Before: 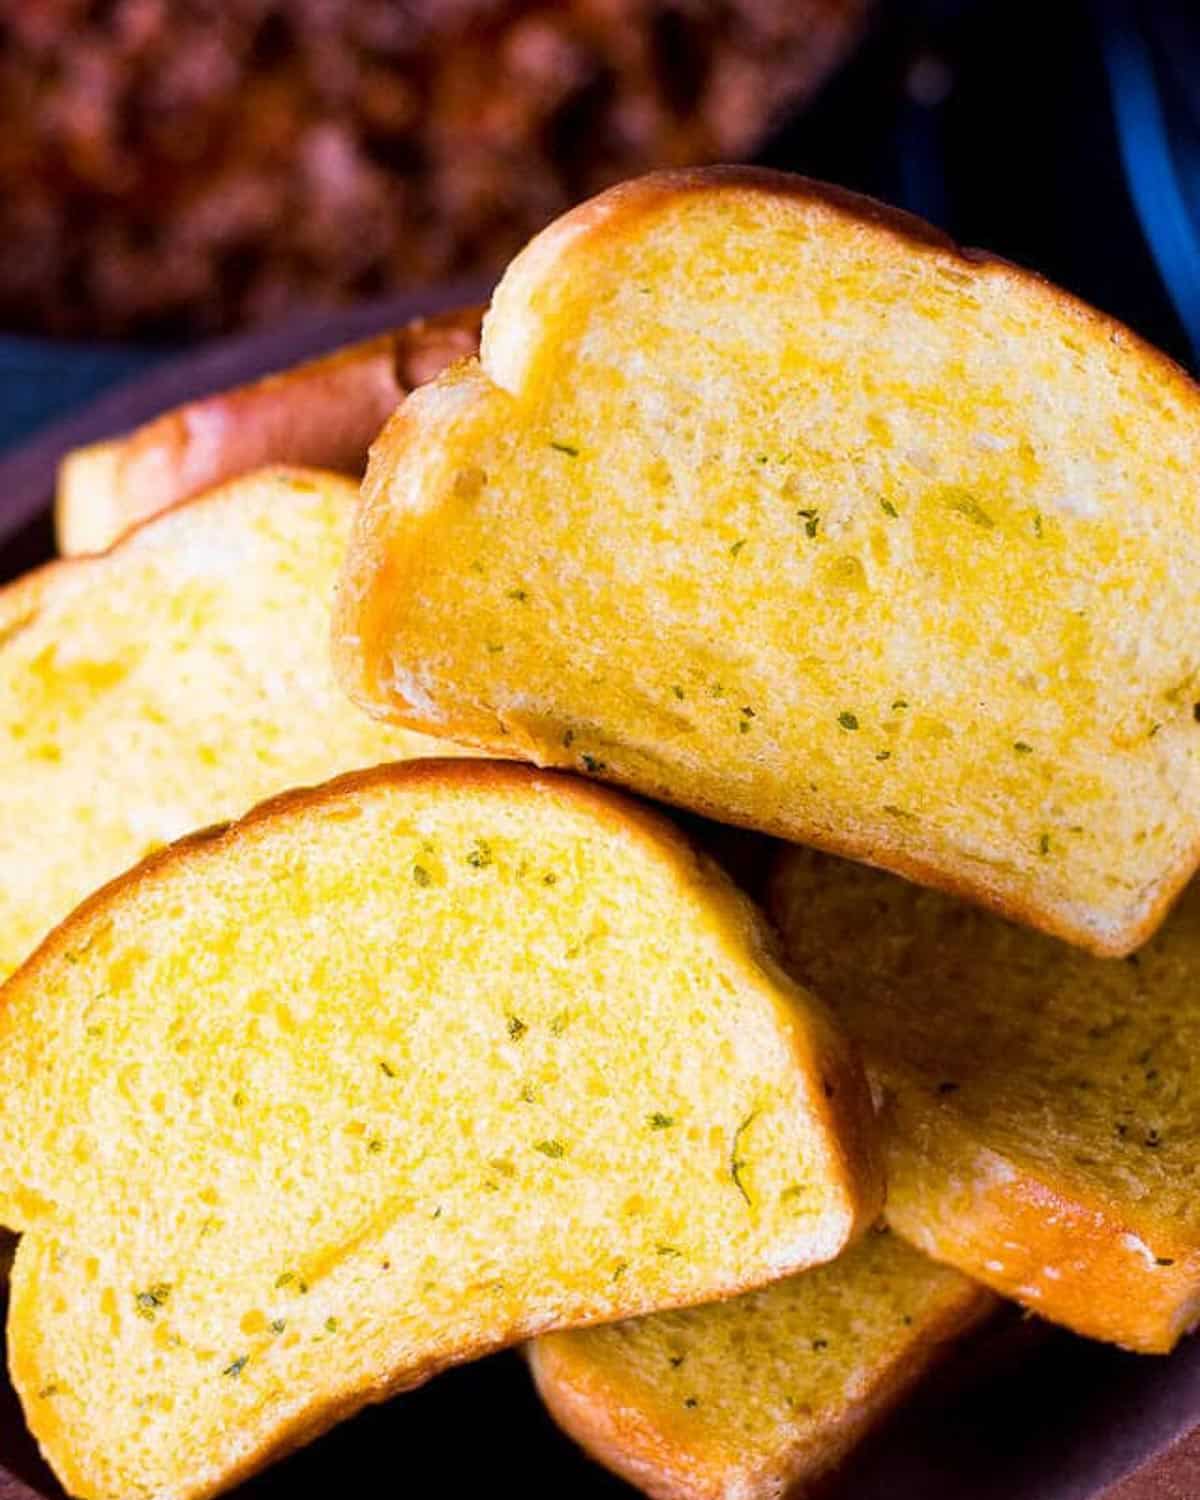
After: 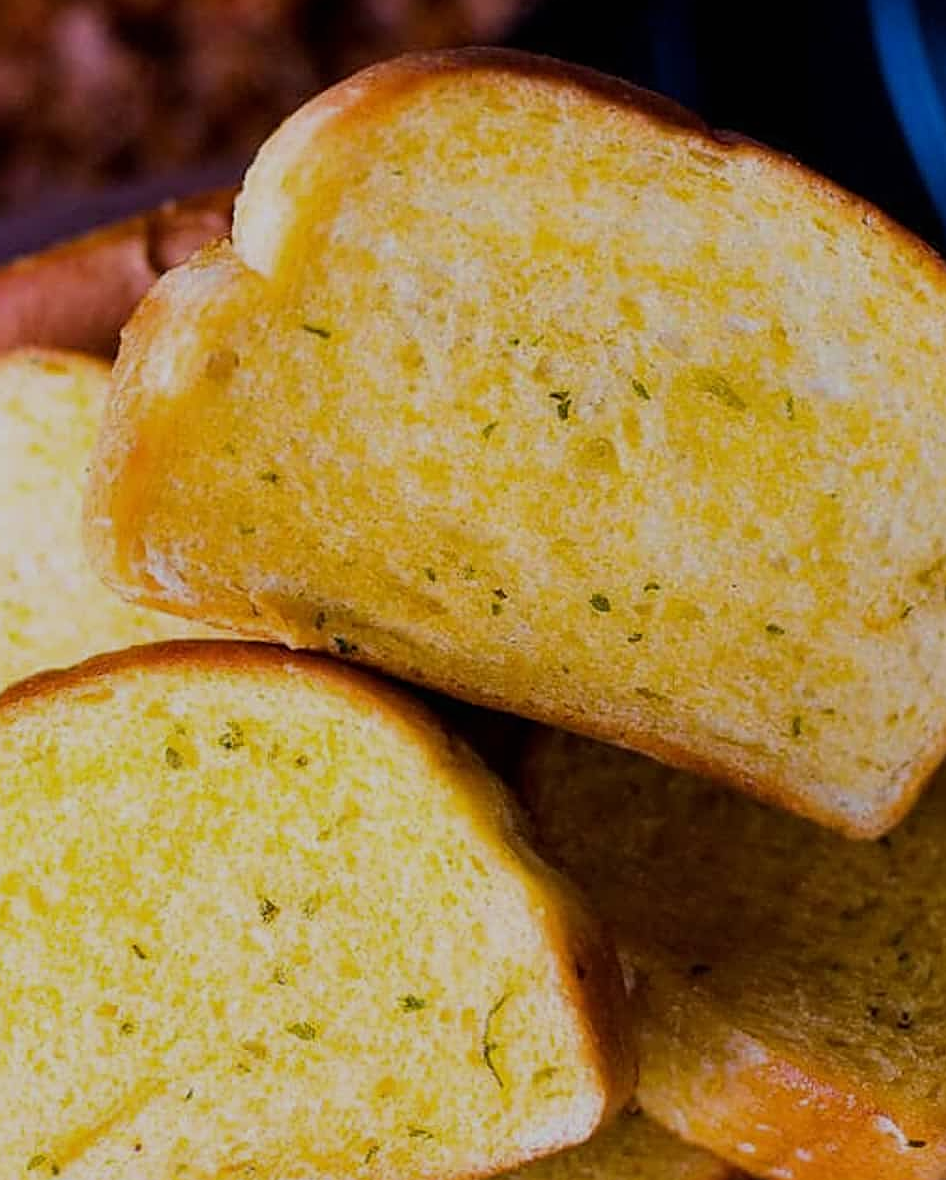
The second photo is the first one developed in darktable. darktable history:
sharpen: on, module defaults
exposure: black level correction 0, exposure -0.721 EV, compensate highlight preservation false
crop and rotate: left 20.74%, top 7.912%, right 0.375%, bottom 13.378%
